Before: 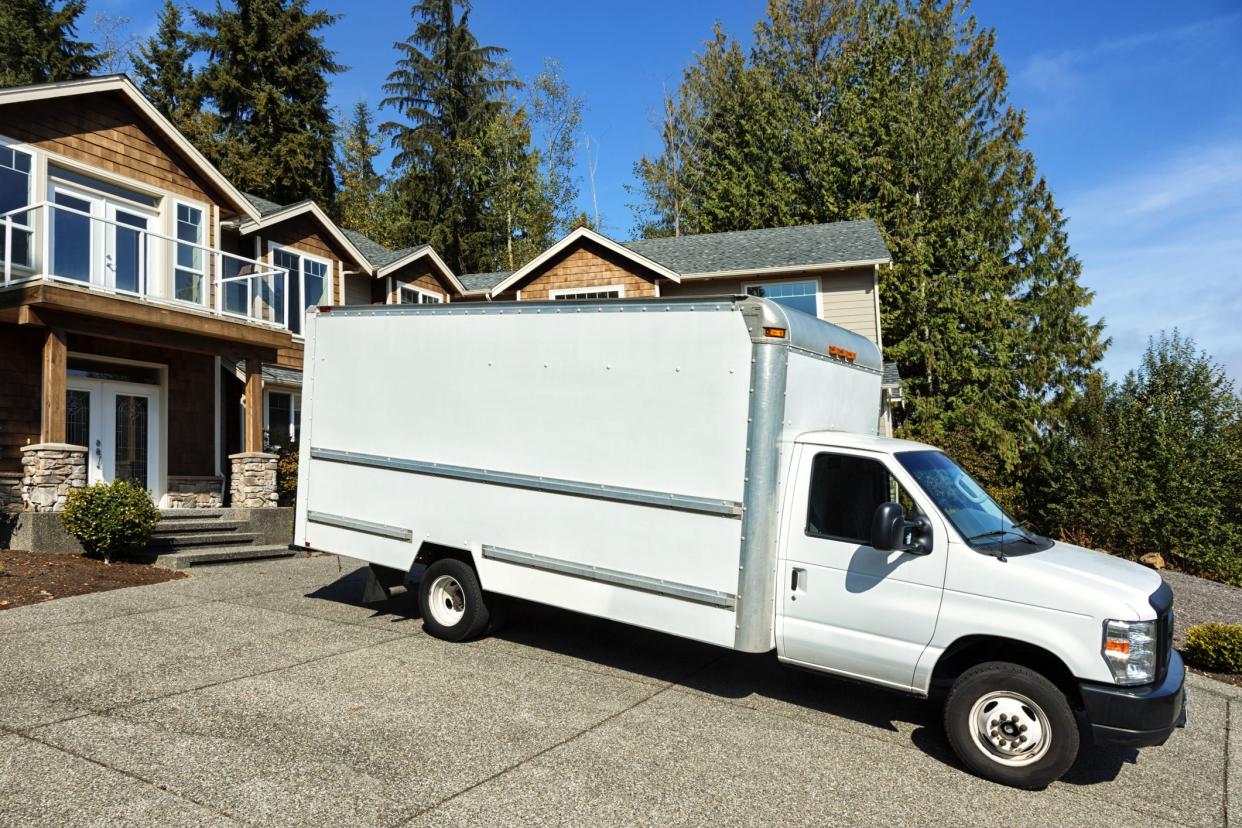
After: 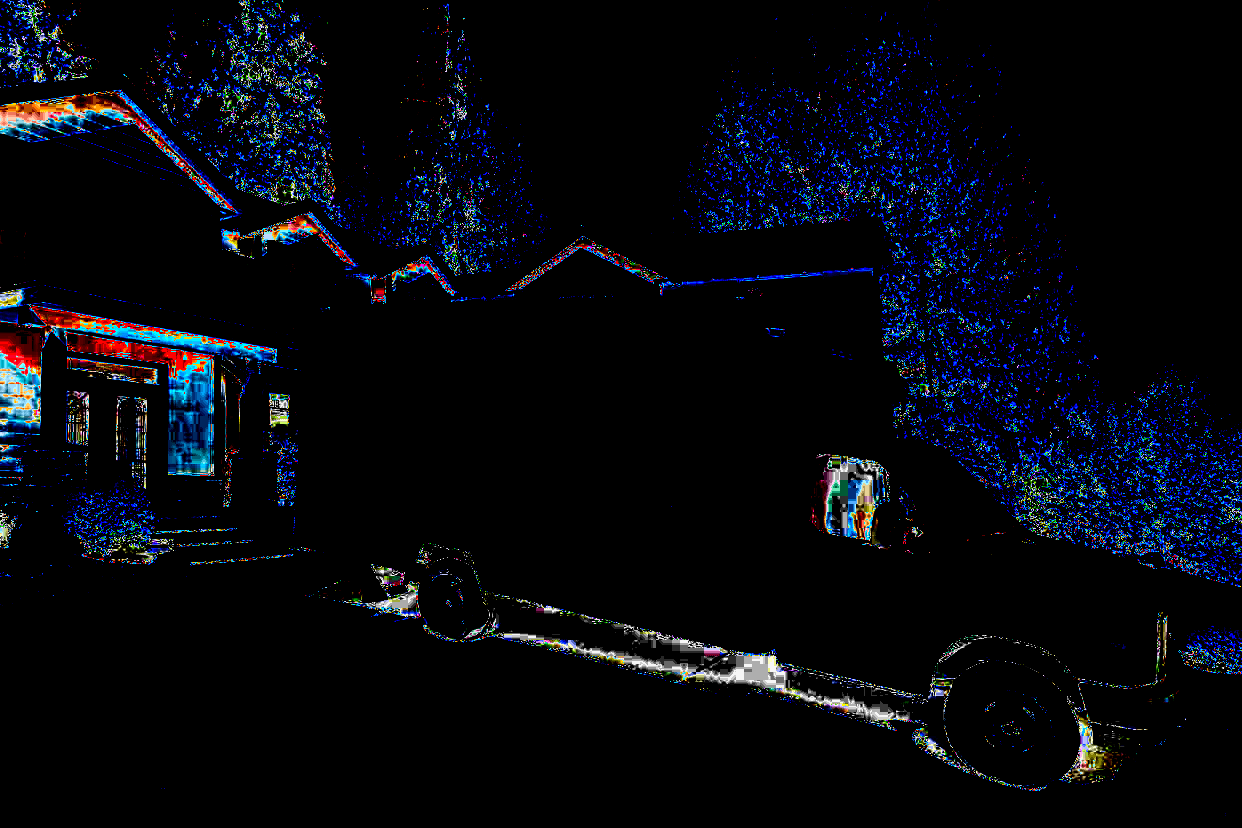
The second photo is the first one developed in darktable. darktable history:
shadows and highlights: shadows 43.71, white point adjustment -1.46, soften with gaussian
contrast brightness saturation: contrast 0.08, saturation 0.2
exposure: exposure 8 EV, compensate highlight preservation false
